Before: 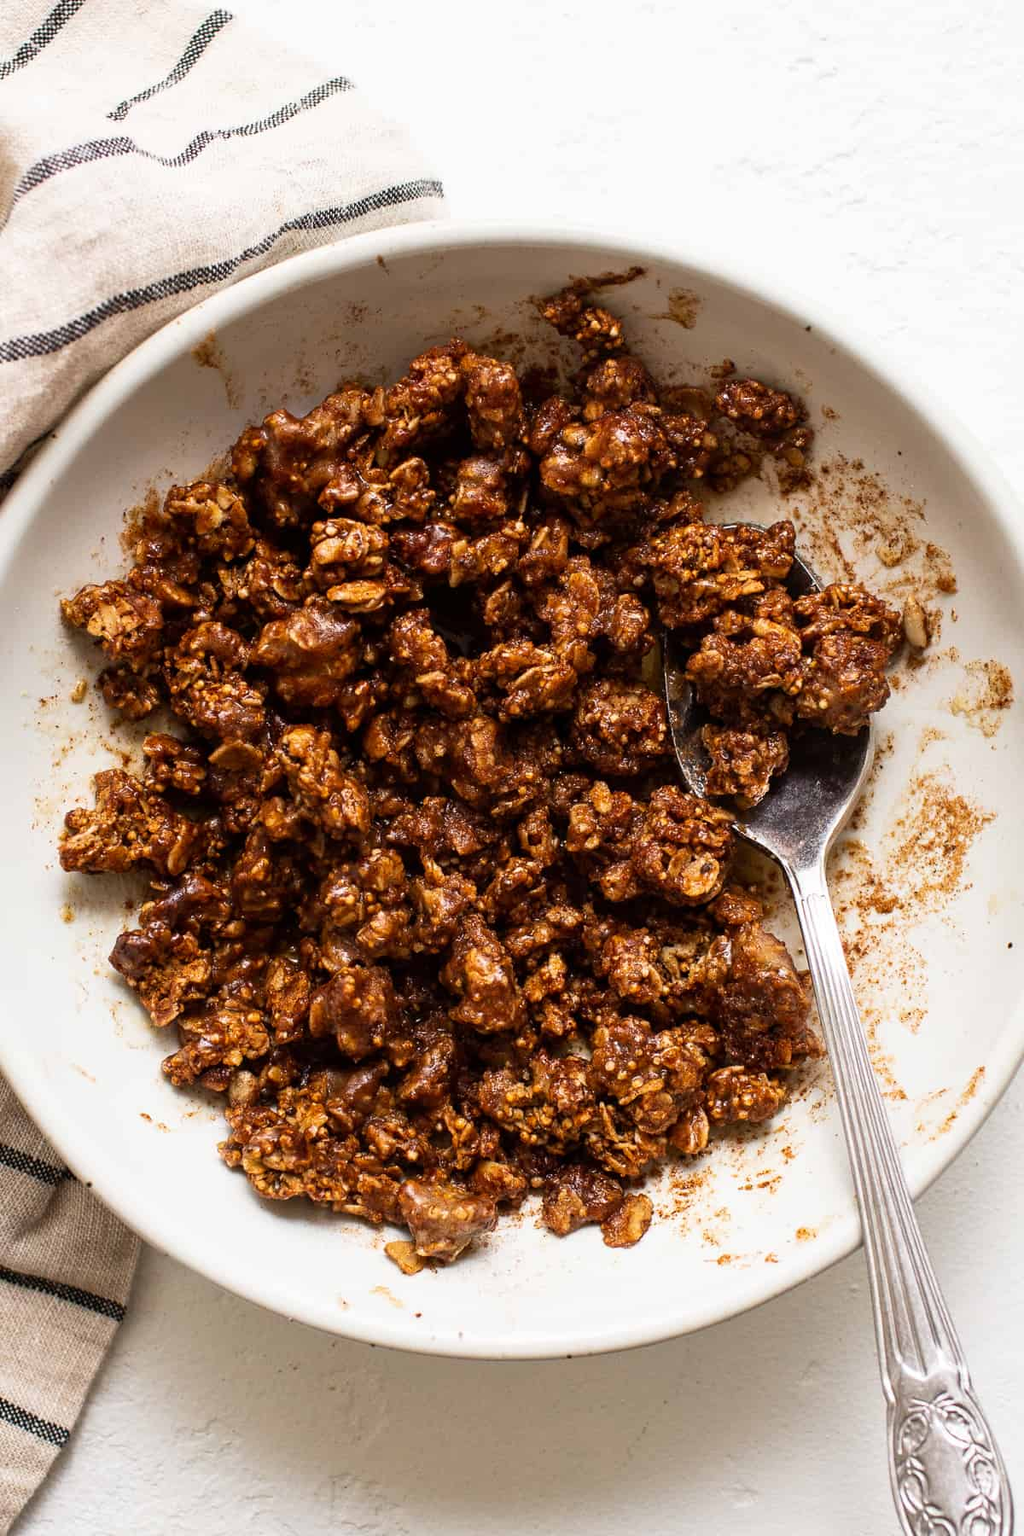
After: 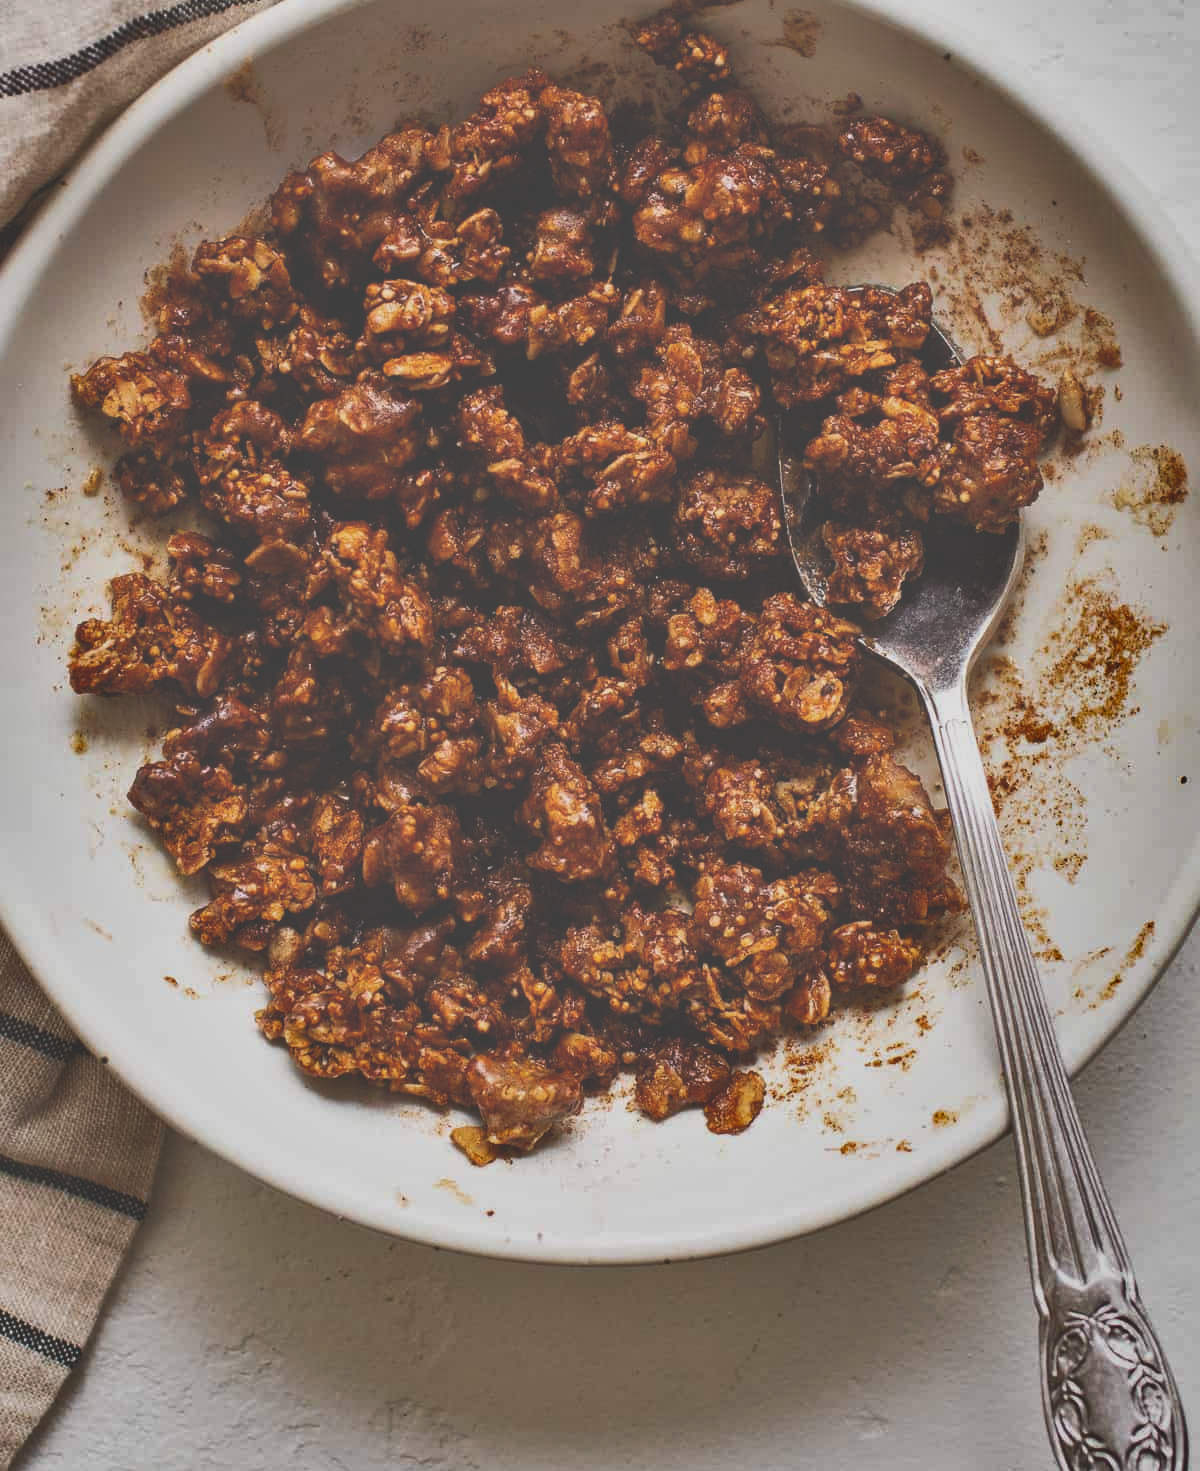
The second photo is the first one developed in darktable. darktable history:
crop and rotate: top 18.244%
exposure: black level correction -0.062, exposure -0.05 EV, compensate highlight preservation false
shadows and highlights: shadows 79.09, white point adjustment -9.18, highlights -61.42, soften with gaussian
